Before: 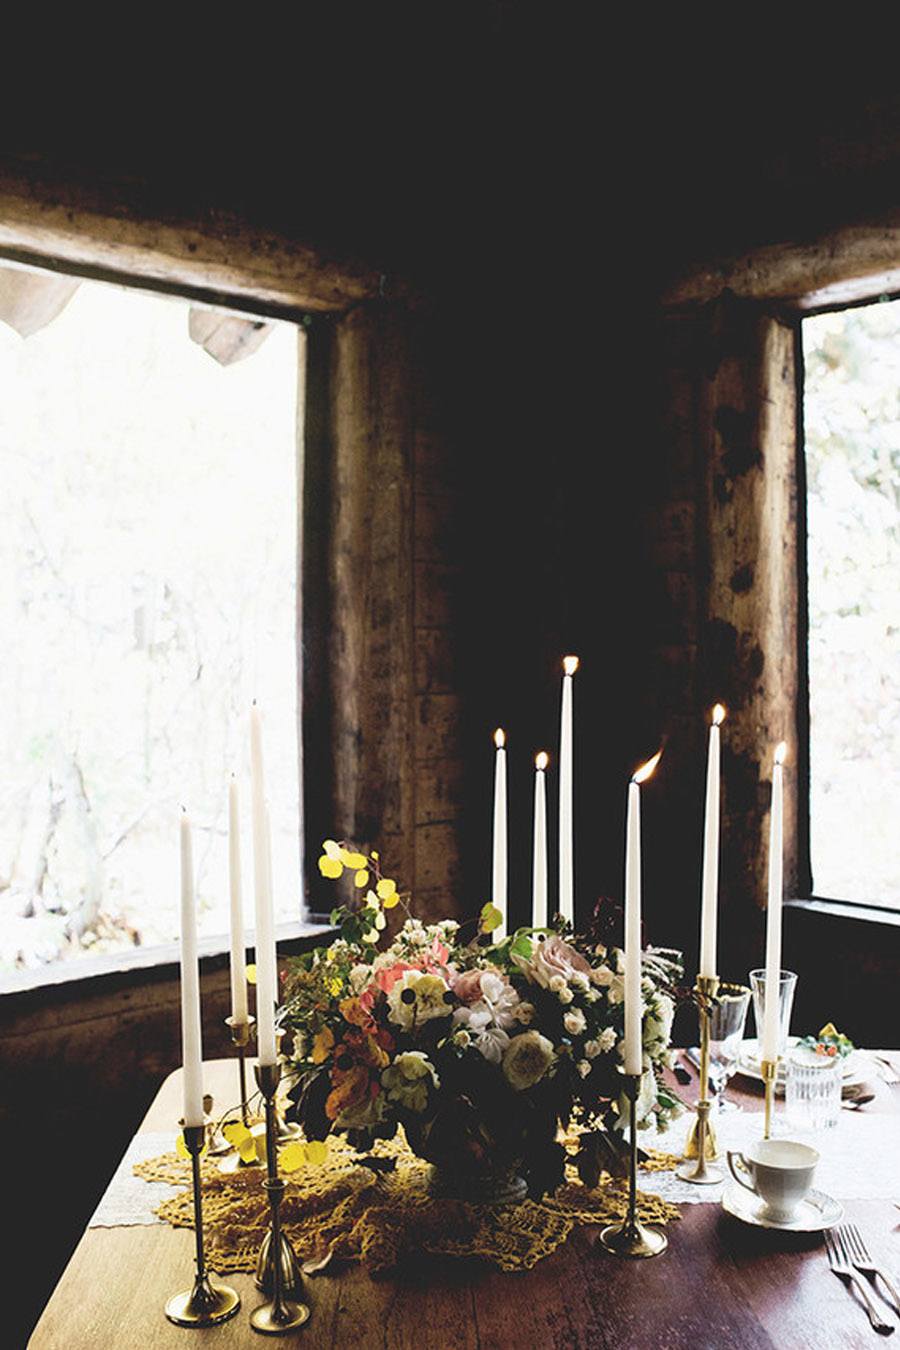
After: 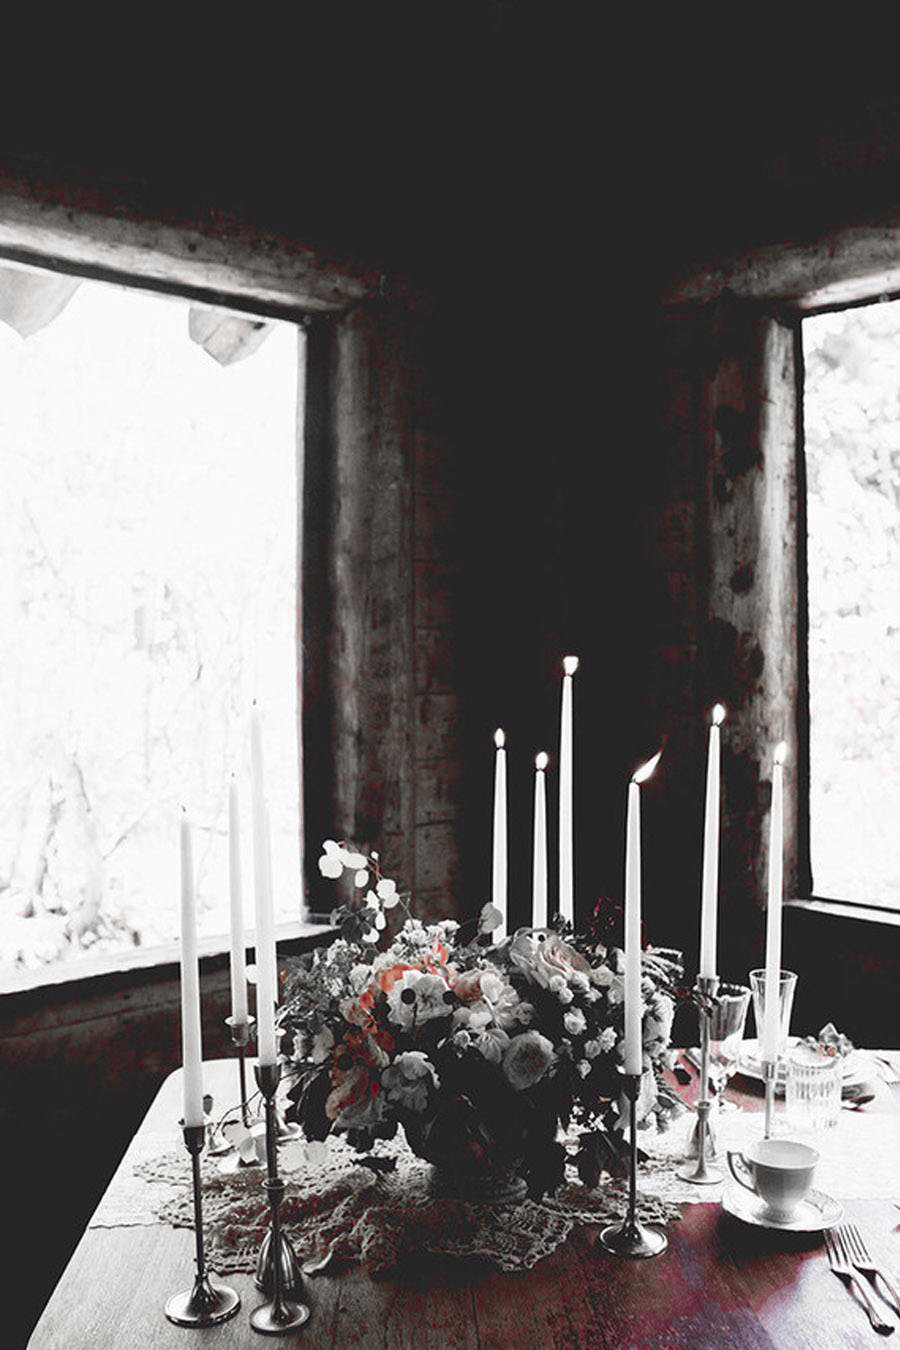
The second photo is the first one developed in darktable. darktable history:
color zones: curves: ch0 [(0, 0.278) (0.143, 0.5) (0.286, 0.5) (0.429, 0.5) (0.571, 0.5) (0.714, 0.5) (0.857, 0.5) (1, 0.5)]; ch1 [(0, 1) (0.143, 0.165) (0.286, 0) (0.429, 0) (0.571, 0) (0.714, 0) (0.857, 0.5) (1, 0.5)]; ch2 [(0, 0.508) (0.143, 0.5) (0.286, 0.5) (0.429, 0.5) (0.571, 0.5) (0.714, 0.5) (0.857, 0.5) (1, 0.5)]
tone equalizer: -8 EV -0.55 EV
